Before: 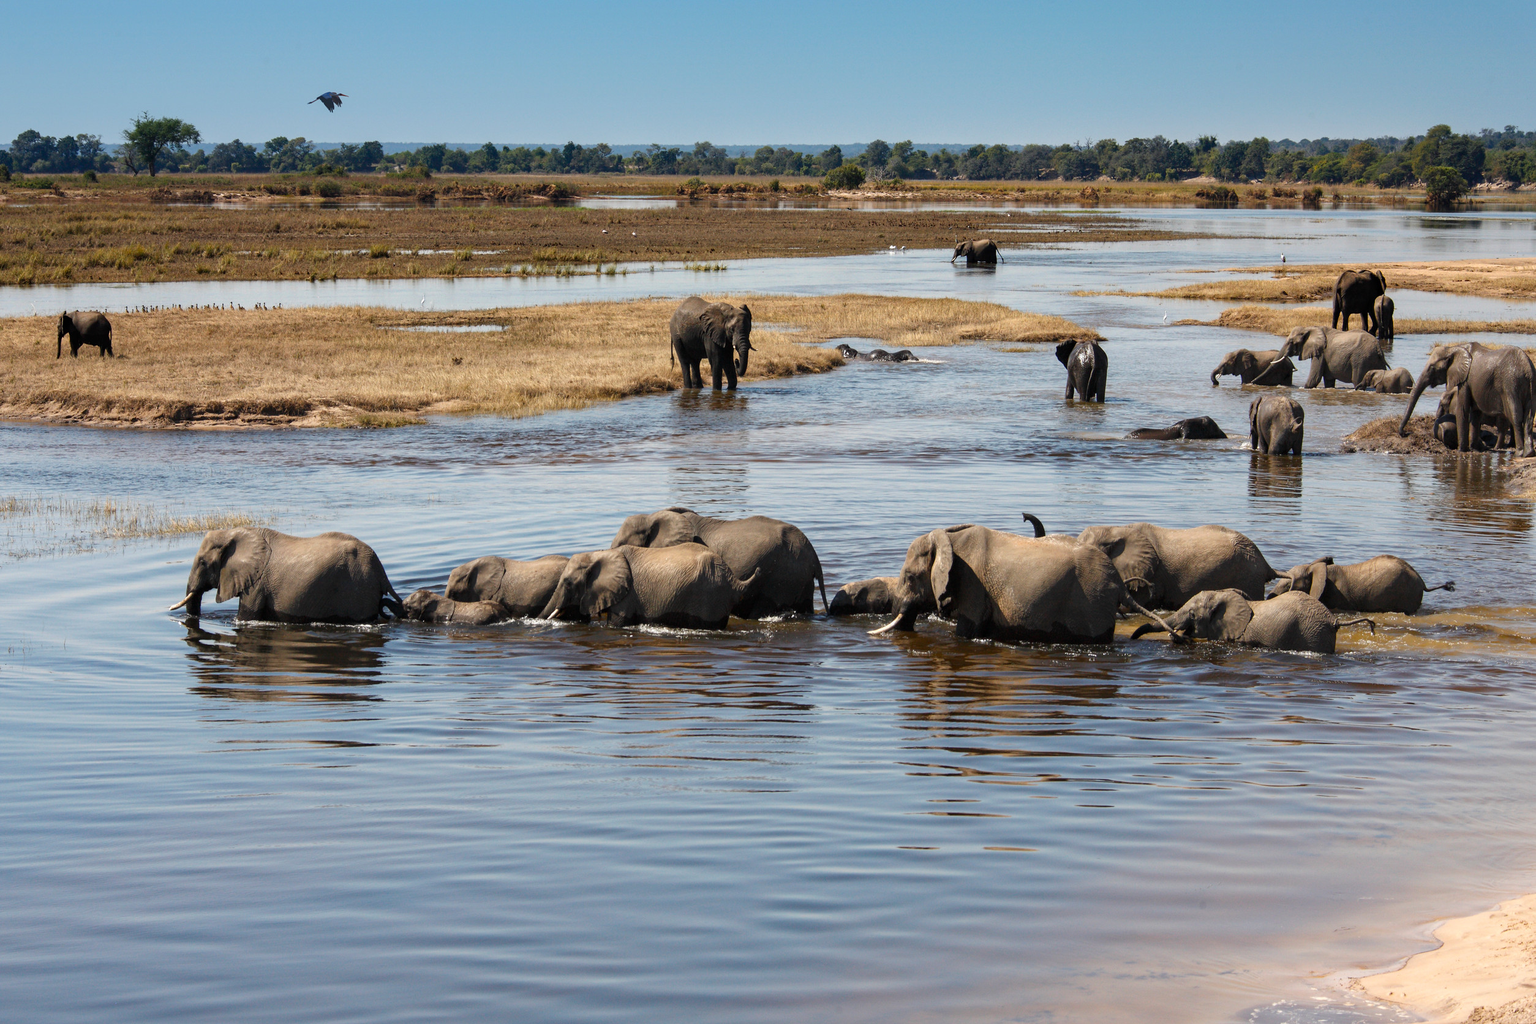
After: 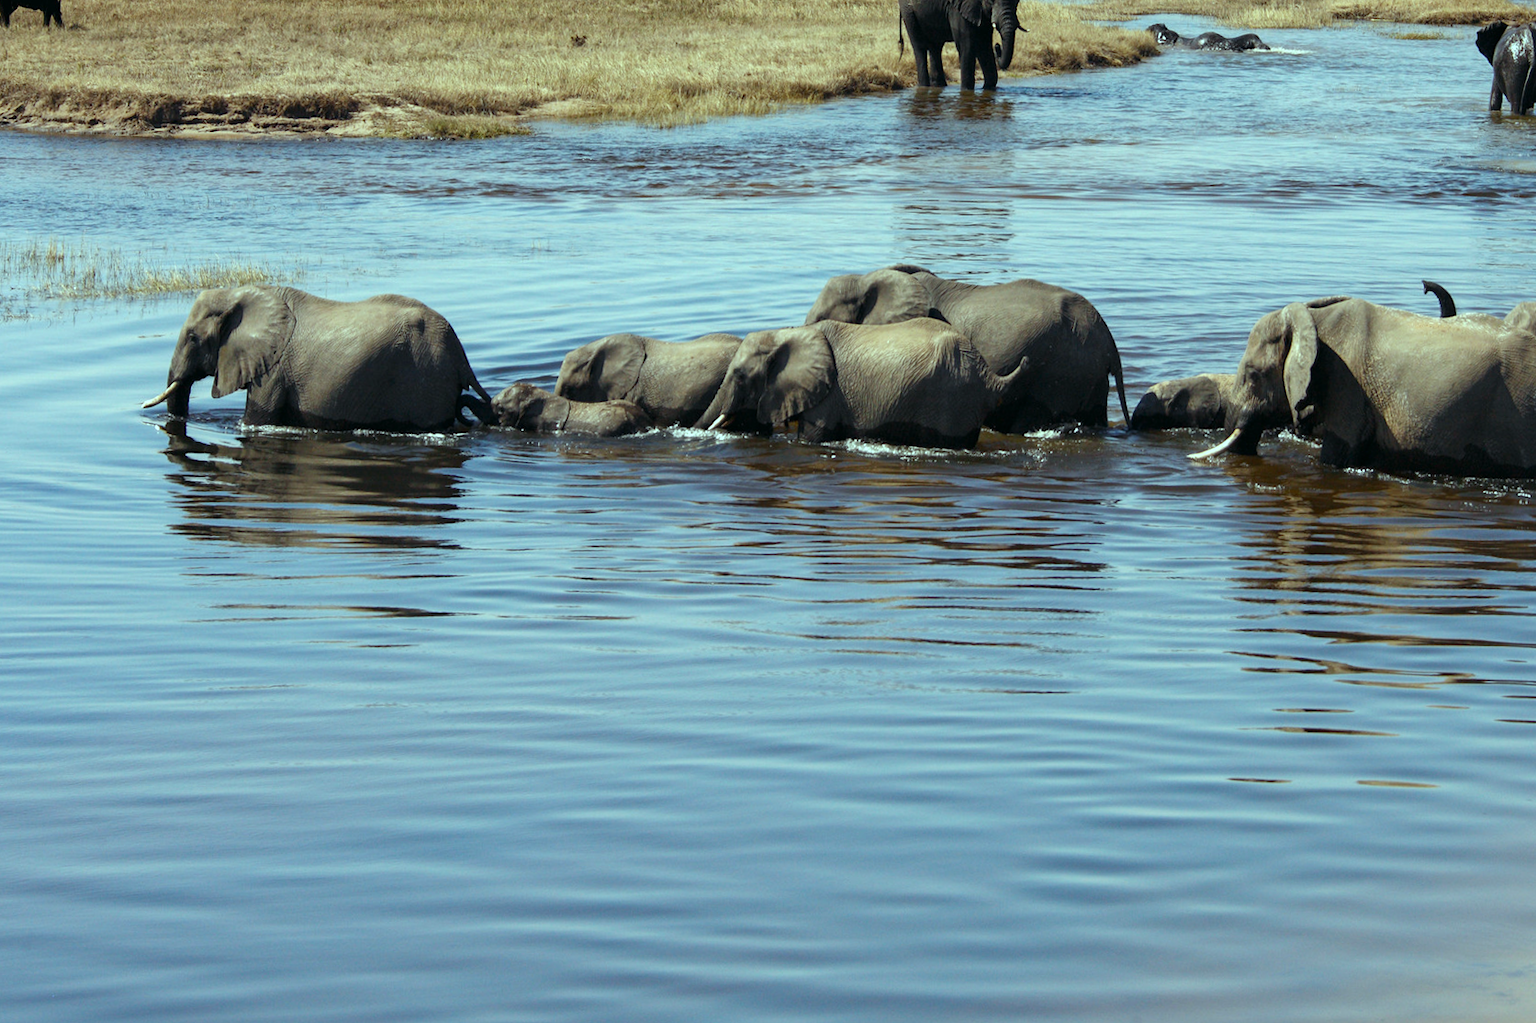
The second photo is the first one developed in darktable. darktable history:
crop and rotate: angle -0.82°, left 3.85%, top 31.828%, right 27.992%
exposure: exposure -0.048 EV, compensate highlight preservation false
color balance: mode lift, gamma, gain (sRGB), lift [0.997, 0.979, 1.021, 1.011], gamma [1, 1.084, 0.916, 0.998], gain [1, 0.87, 1.13, 1.101], contrast 4.55%, contrast fulcrum 38.24%, output saturation 104.09%
